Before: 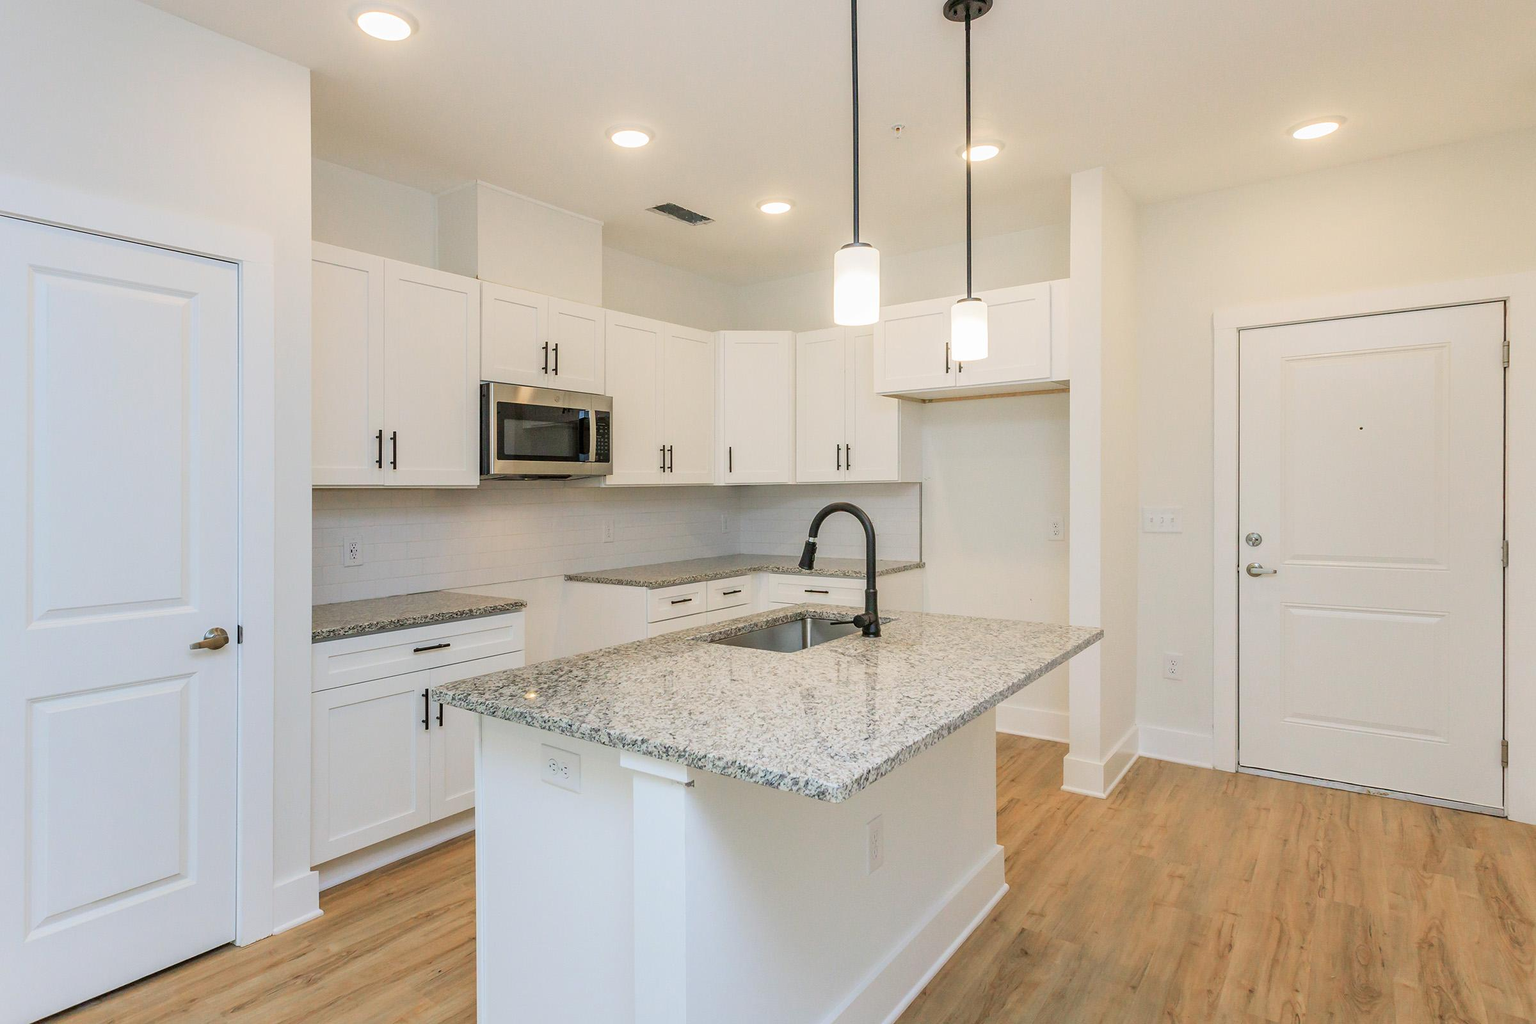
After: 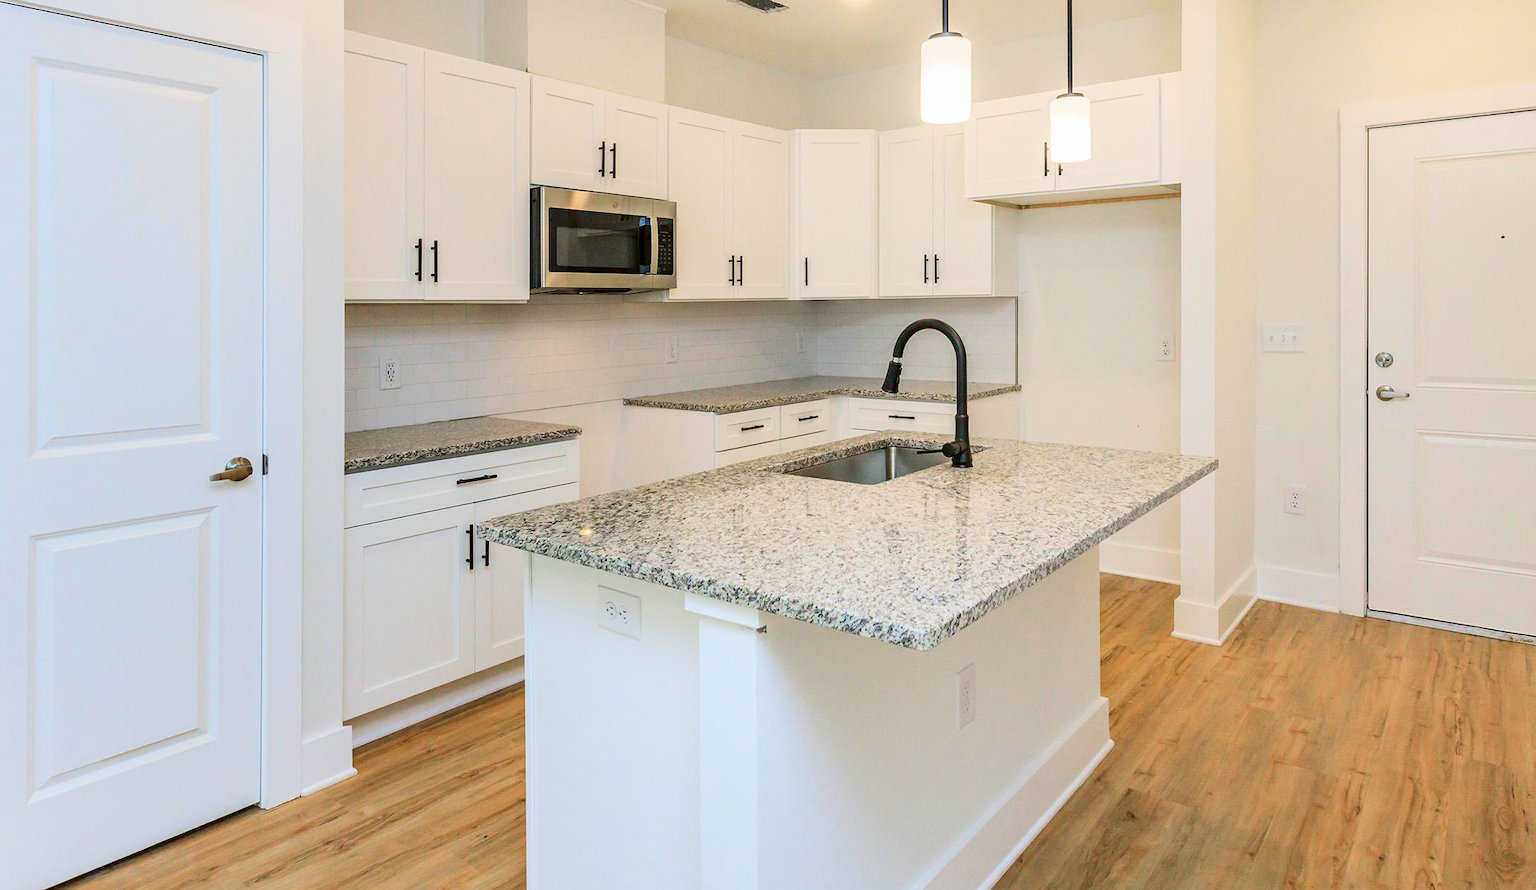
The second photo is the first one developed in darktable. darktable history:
crop: top 20.918%, right 9.416%, bottom 0.208%
contrast brightness saturation: contrast 0.183, saturation 0.299
